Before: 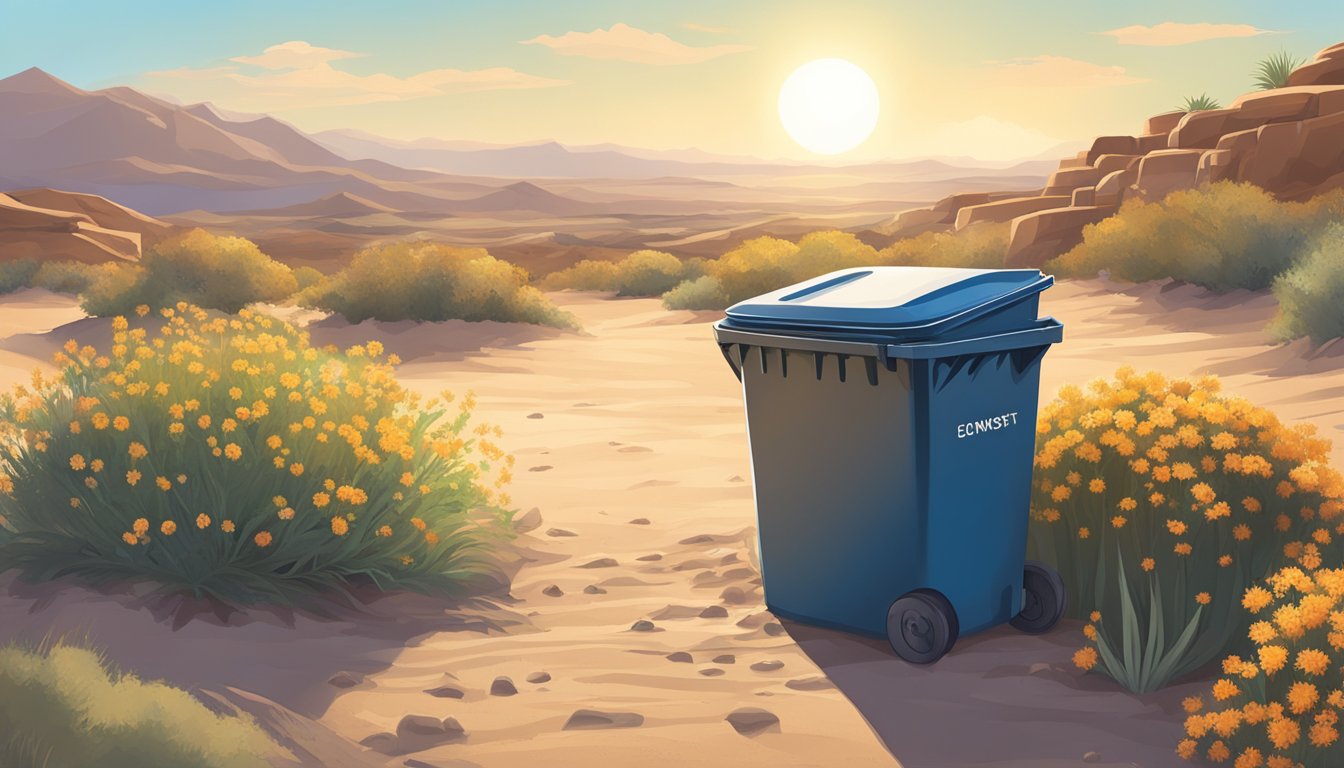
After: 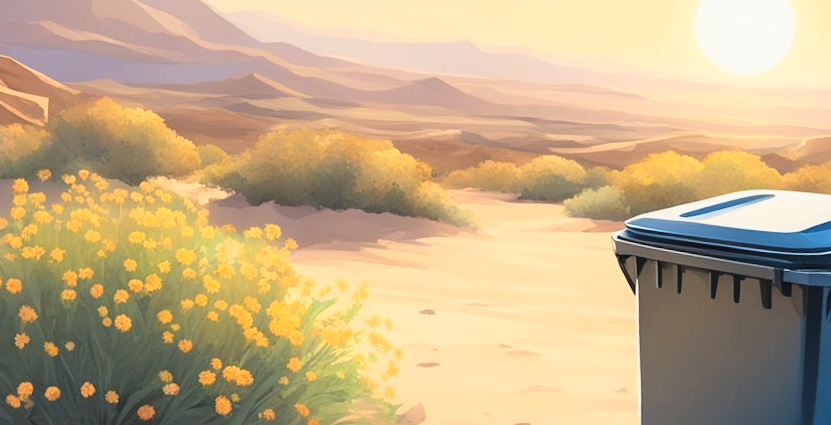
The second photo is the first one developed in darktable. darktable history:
crop and rotate: angle -4.62°, left 2.084%, top 7.003%, right 27.491%, bottom 30.011%
tone curve: curves: ch0 [(0, 0.011) (0.053, 0.026) (0.174, 0.115) (0.398, 0.444) (0.673, 0.775) (0.829, 0.906) (0.991, 0.981)]; ch1 [(0, 0) (0.264, 0.22) (0.407, 0.373) (0.463, 0.457) (0.492, 0.501) (0.512, 0.513) (0.54, 0.543) (0.585, 0.617) (0.659, 0.686) (0.78, 0.8) (1, 1)]; ch2 [(0, 0) (0.438, 0.449) (0.473, 0.469) (0.503, 0.5) (0.523, 0.534) (0.562, 0.591) (0.612, 0.627) (0.701, 0.707) (1, 1)], color space Lab, linked channels, preserve colors none
